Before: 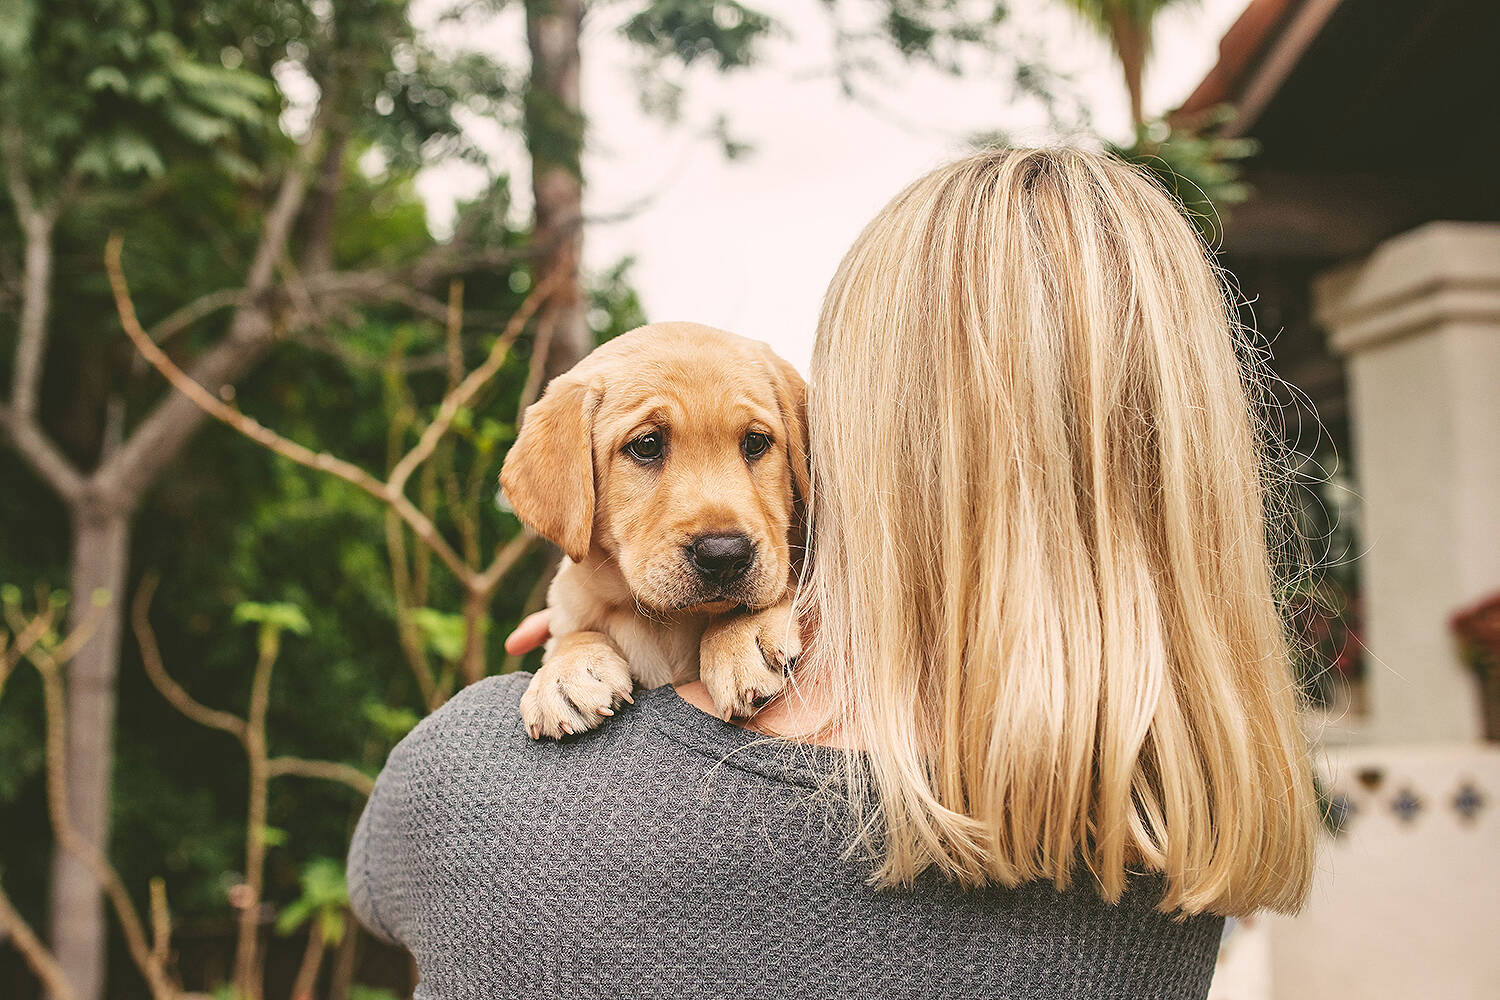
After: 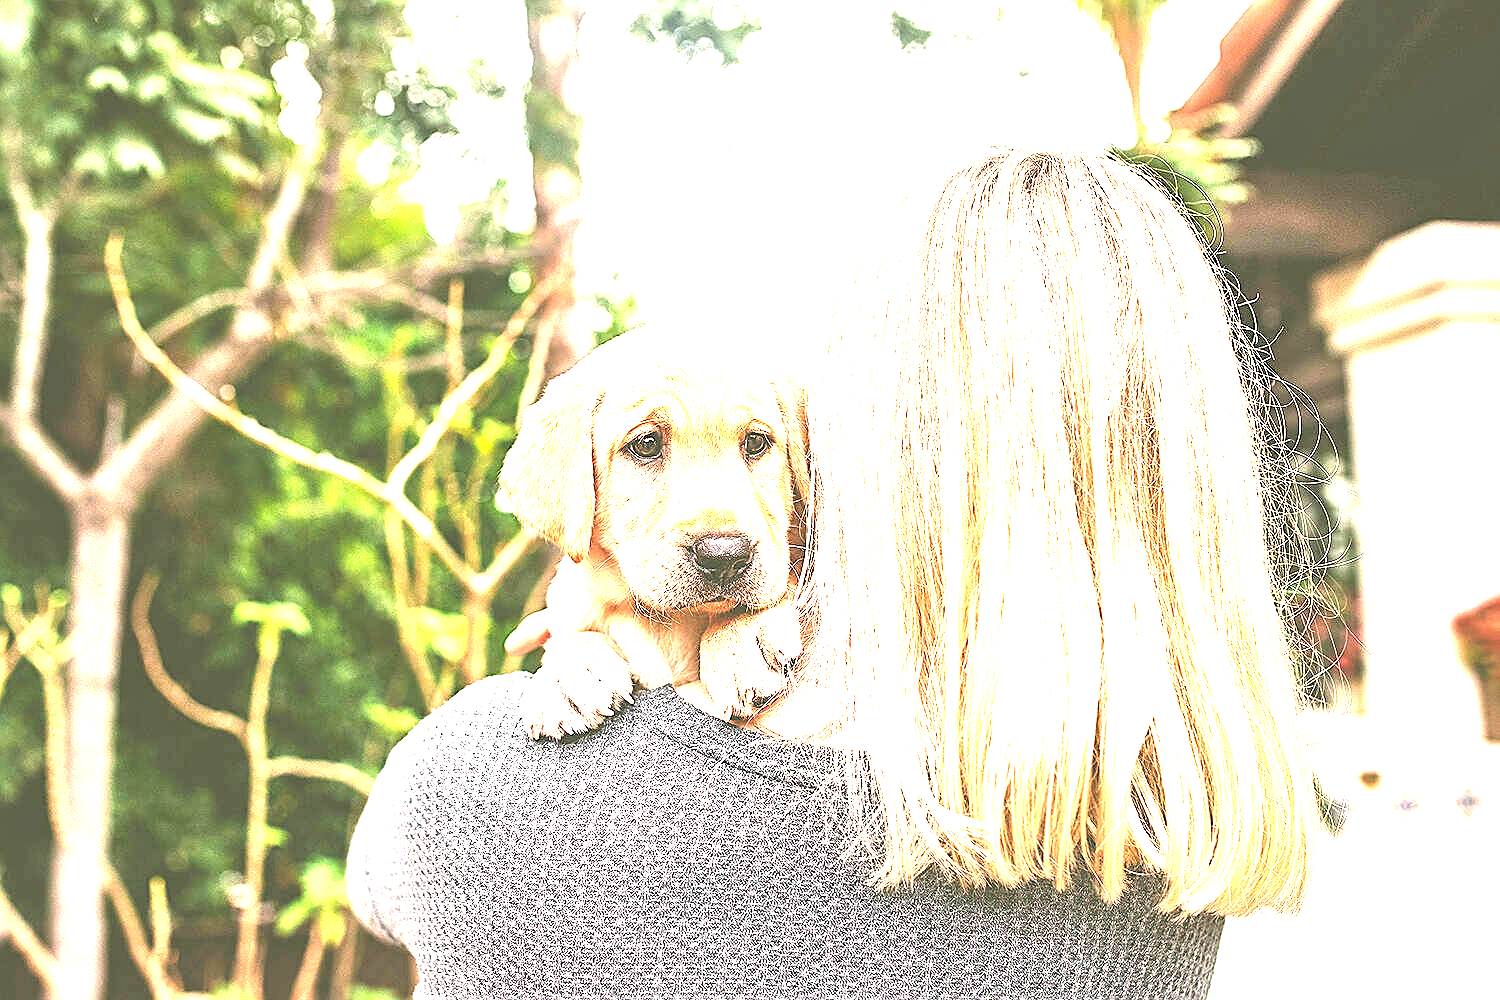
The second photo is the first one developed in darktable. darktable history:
white balance: red 1.004, blue 1.024
exposure: black level correction 0.001, exposure 2.607 EV, compensate exposure bias true, compensate highlight preservation false
sharpen: on, module defaults
